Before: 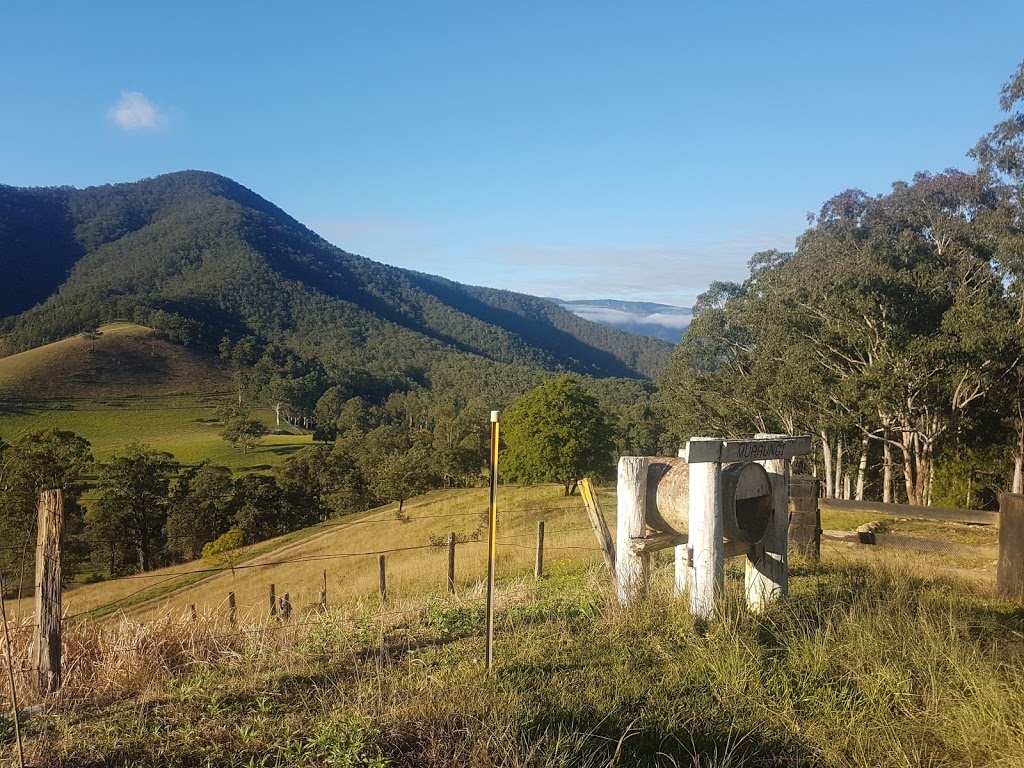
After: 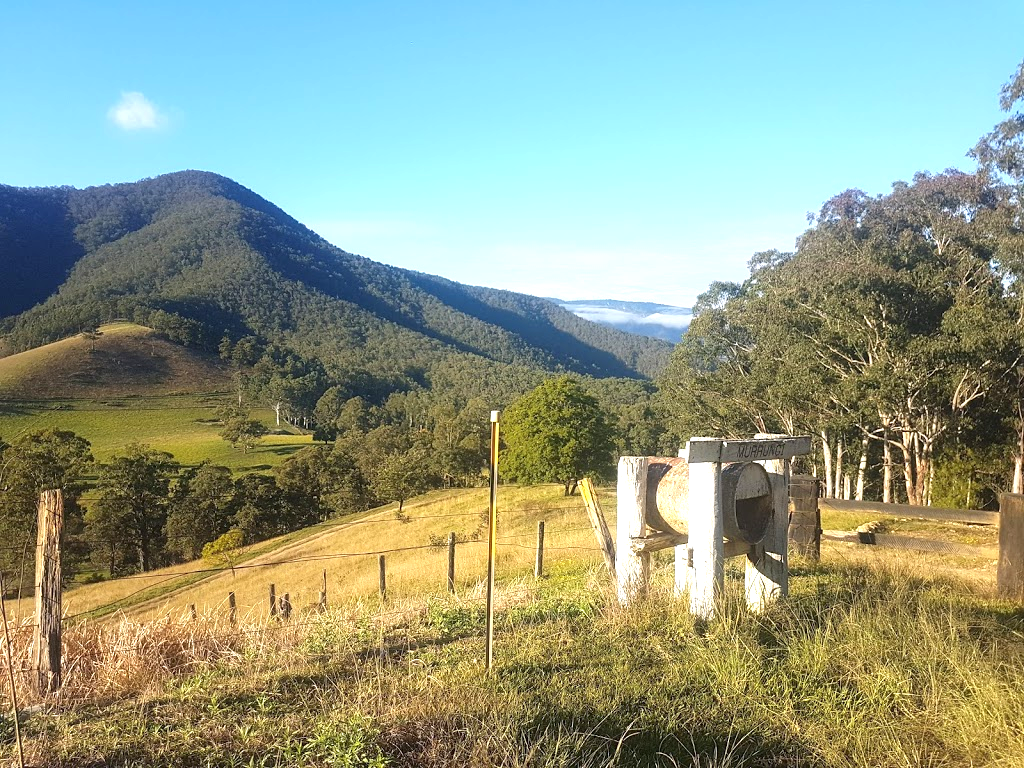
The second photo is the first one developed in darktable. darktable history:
exposure: exposure 0.921 EV, compensate highlight preservation false
tone equalizer: on, module defaults
